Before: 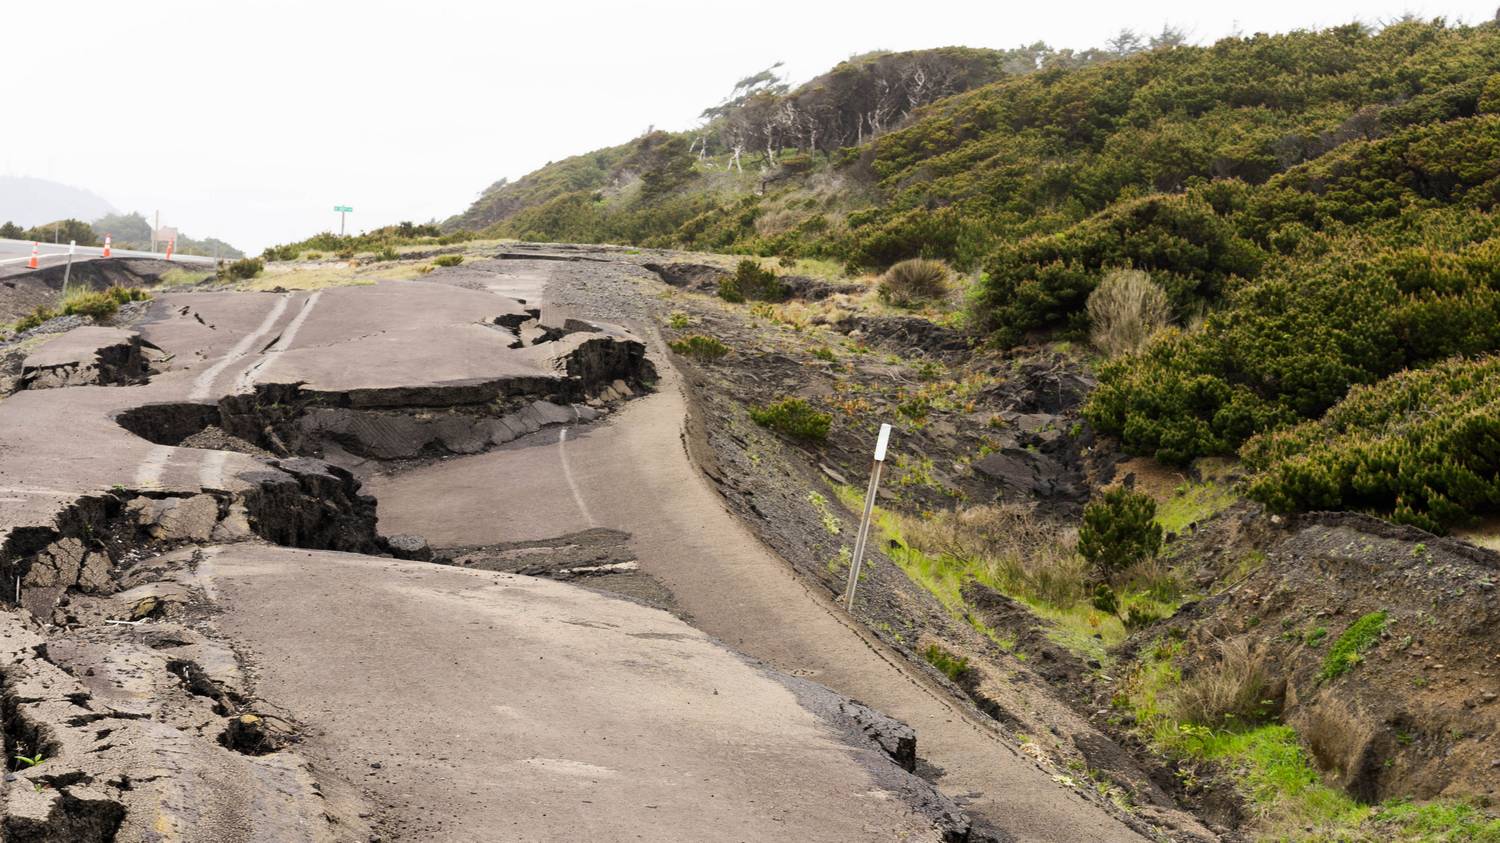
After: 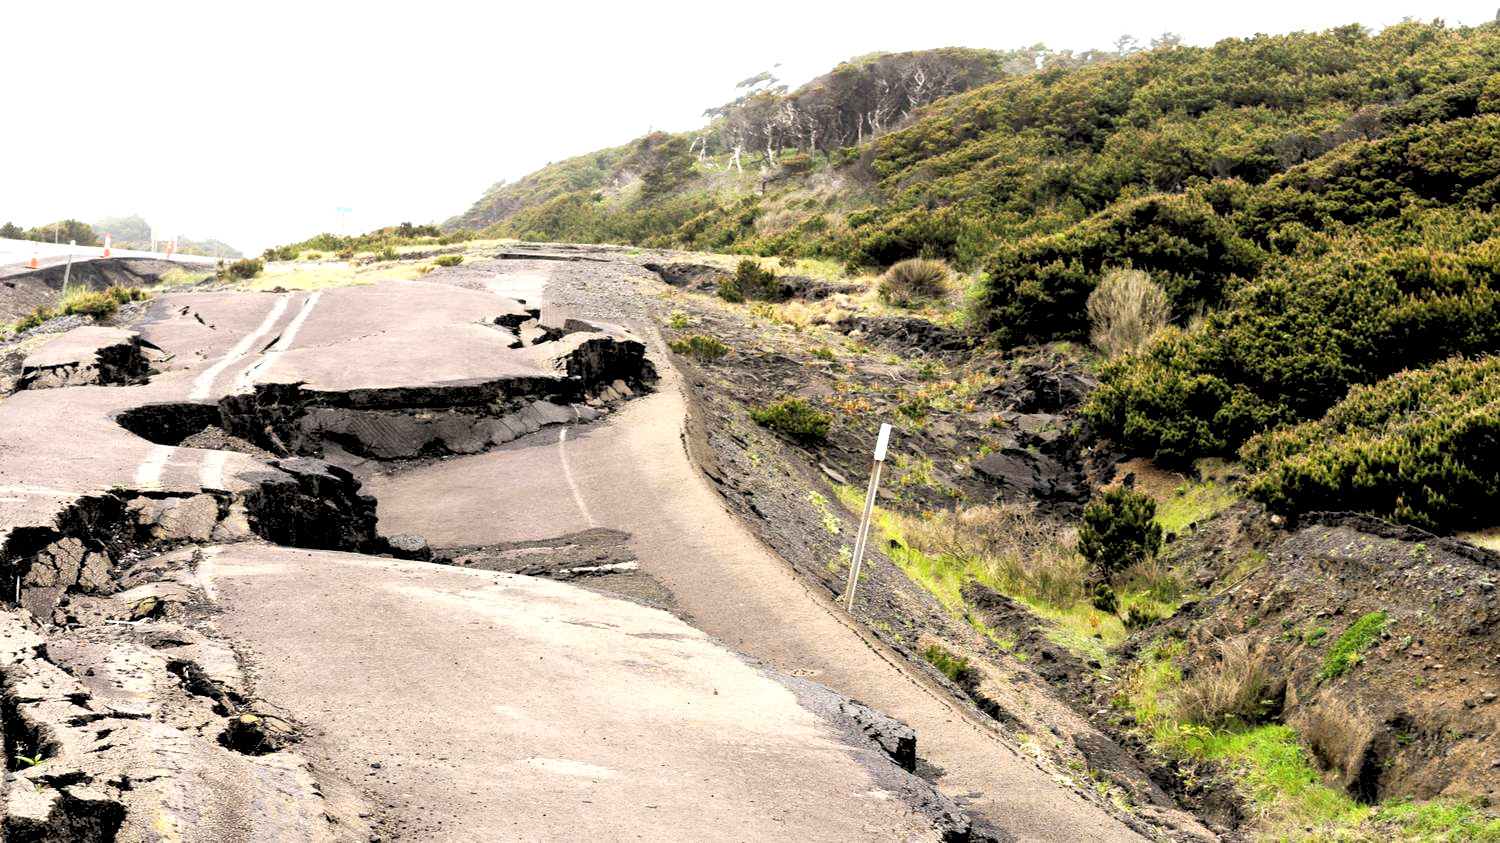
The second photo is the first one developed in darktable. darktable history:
rgb levels: levels [[0.029, 0.461, 0.922], [0, 0.5, 1], [0, 0.5, 1]]
contrast brightness saturation: saturation -0.05
exposure: black level correction 0, exposure 0.7 EV, compensate exposure bias true, compensate highlight preservation false
